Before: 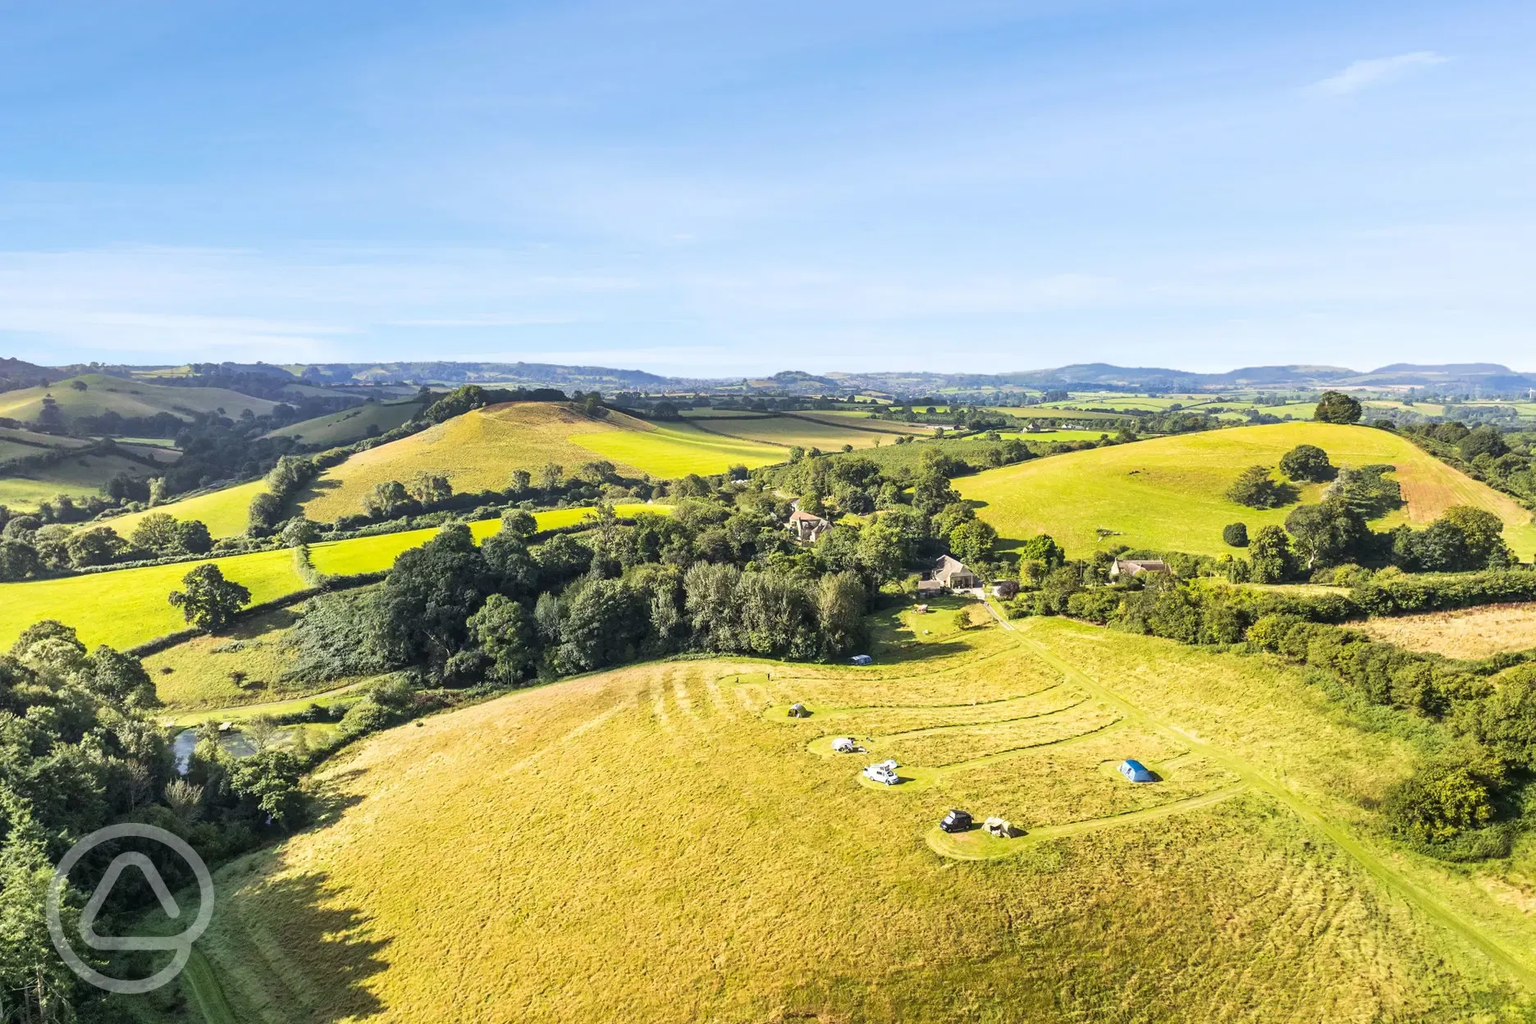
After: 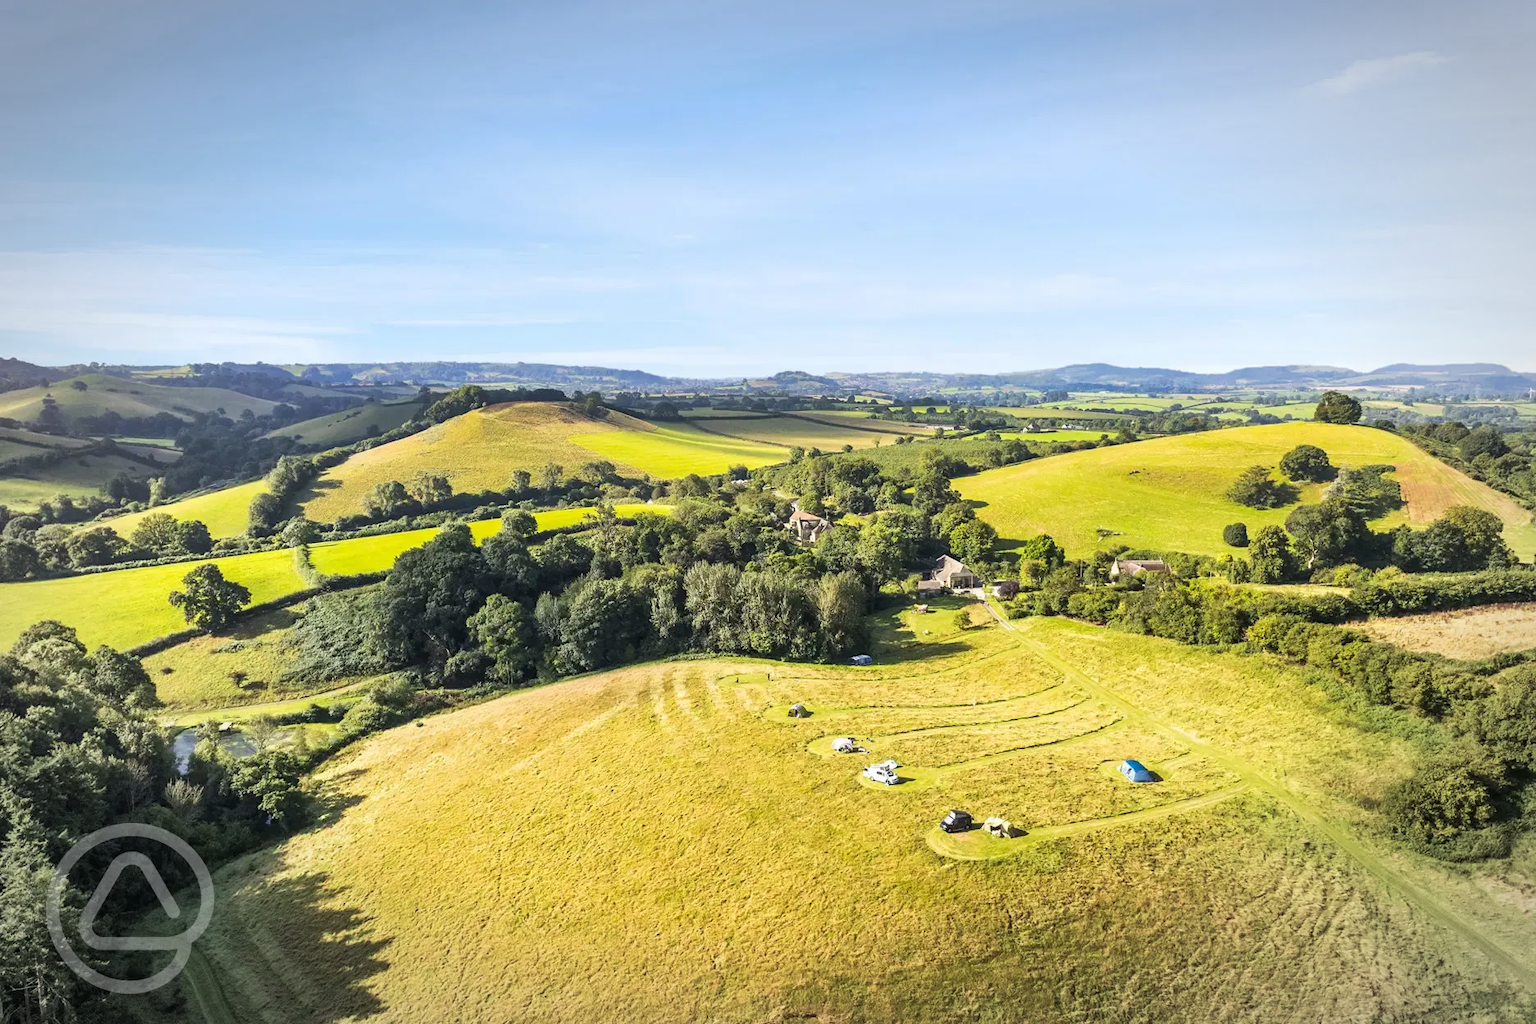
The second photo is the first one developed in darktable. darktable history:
exposure: compensate highlight preservation false
vignetting: brightness -0.328, automatic ratio true, unbound false
